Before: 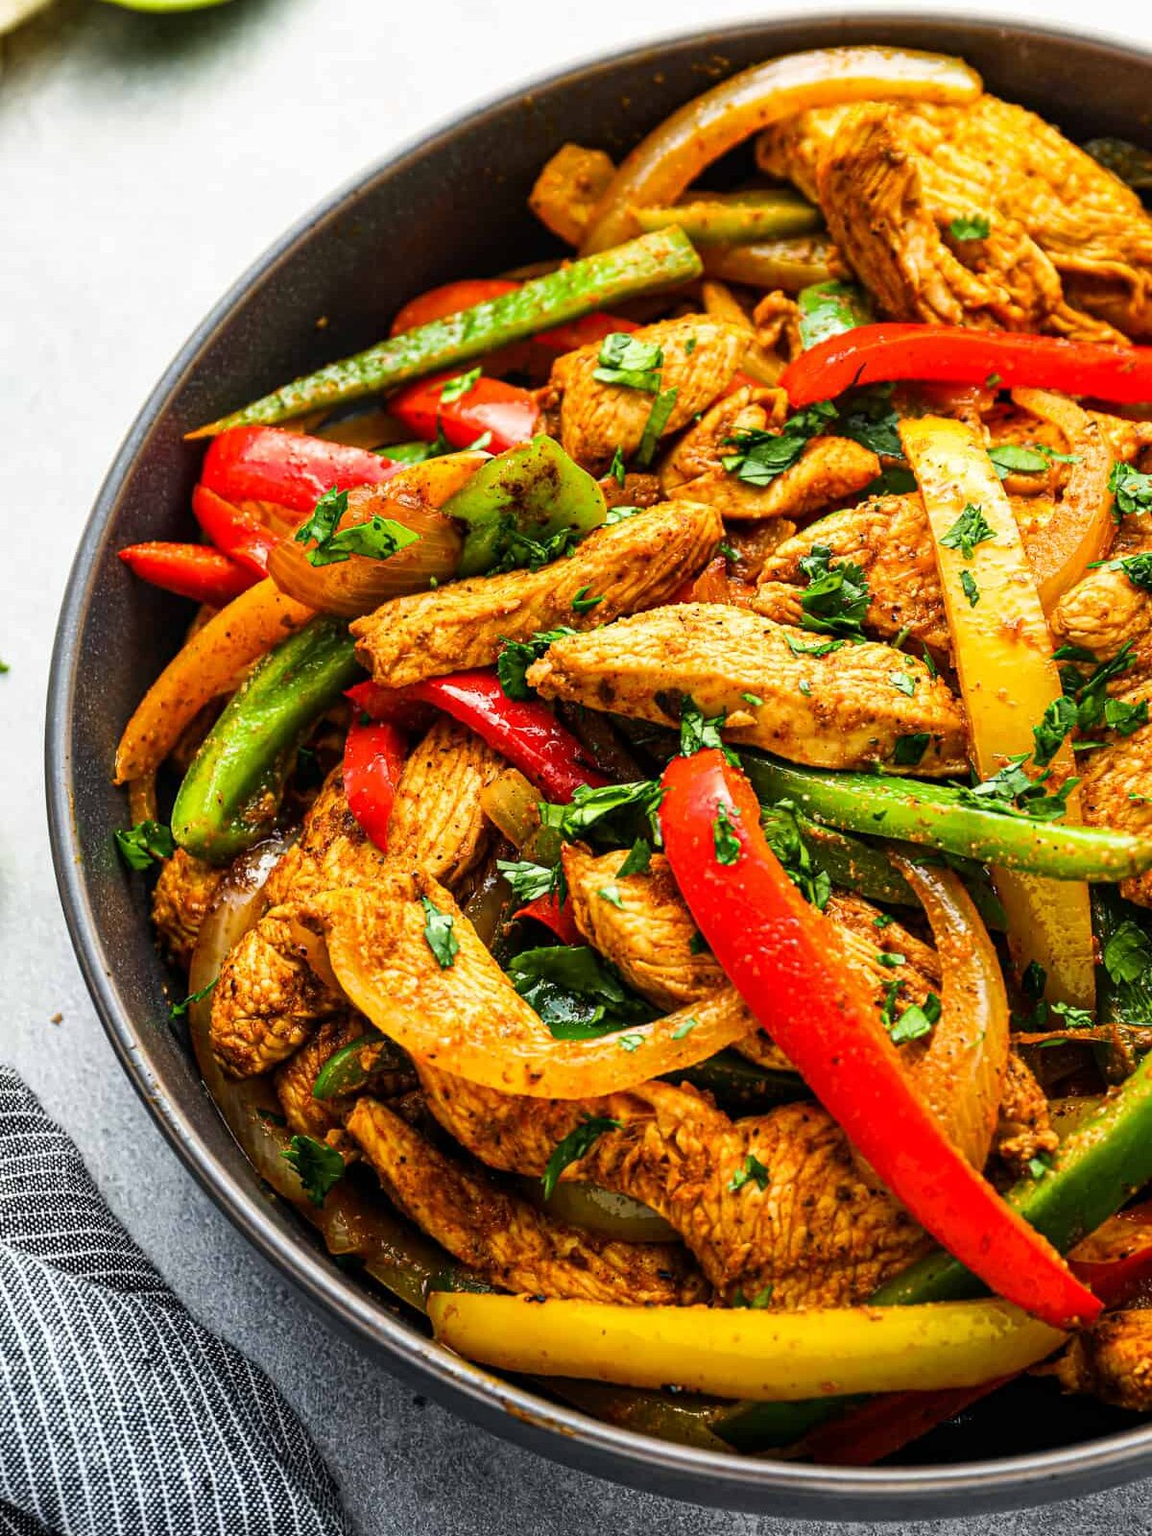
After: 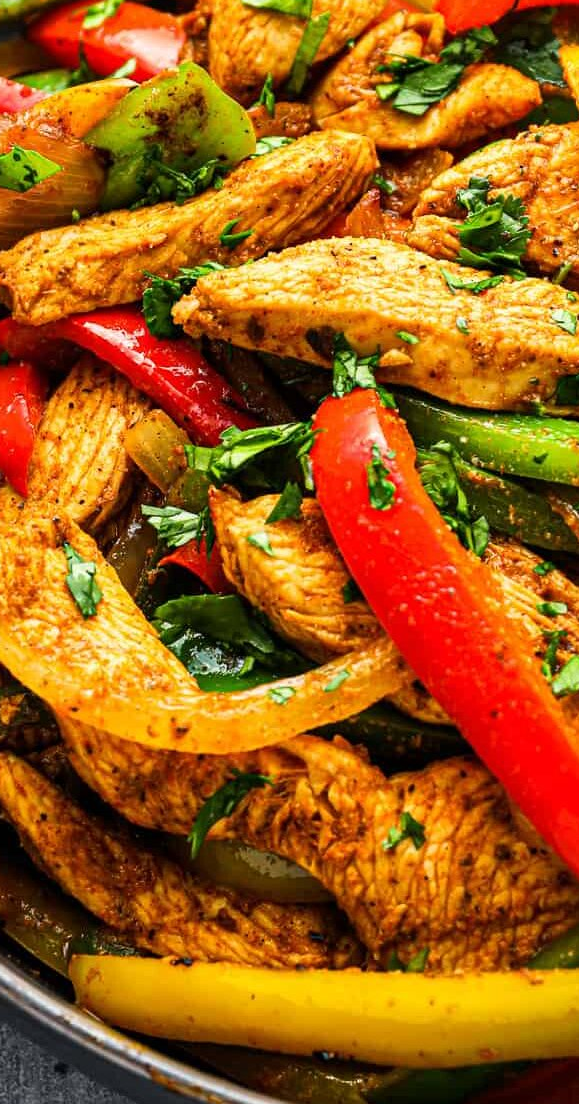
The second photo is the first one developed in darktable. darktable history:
crop: left 31.334%, top 24.459%, right 20.398%, bottom 6.486%
